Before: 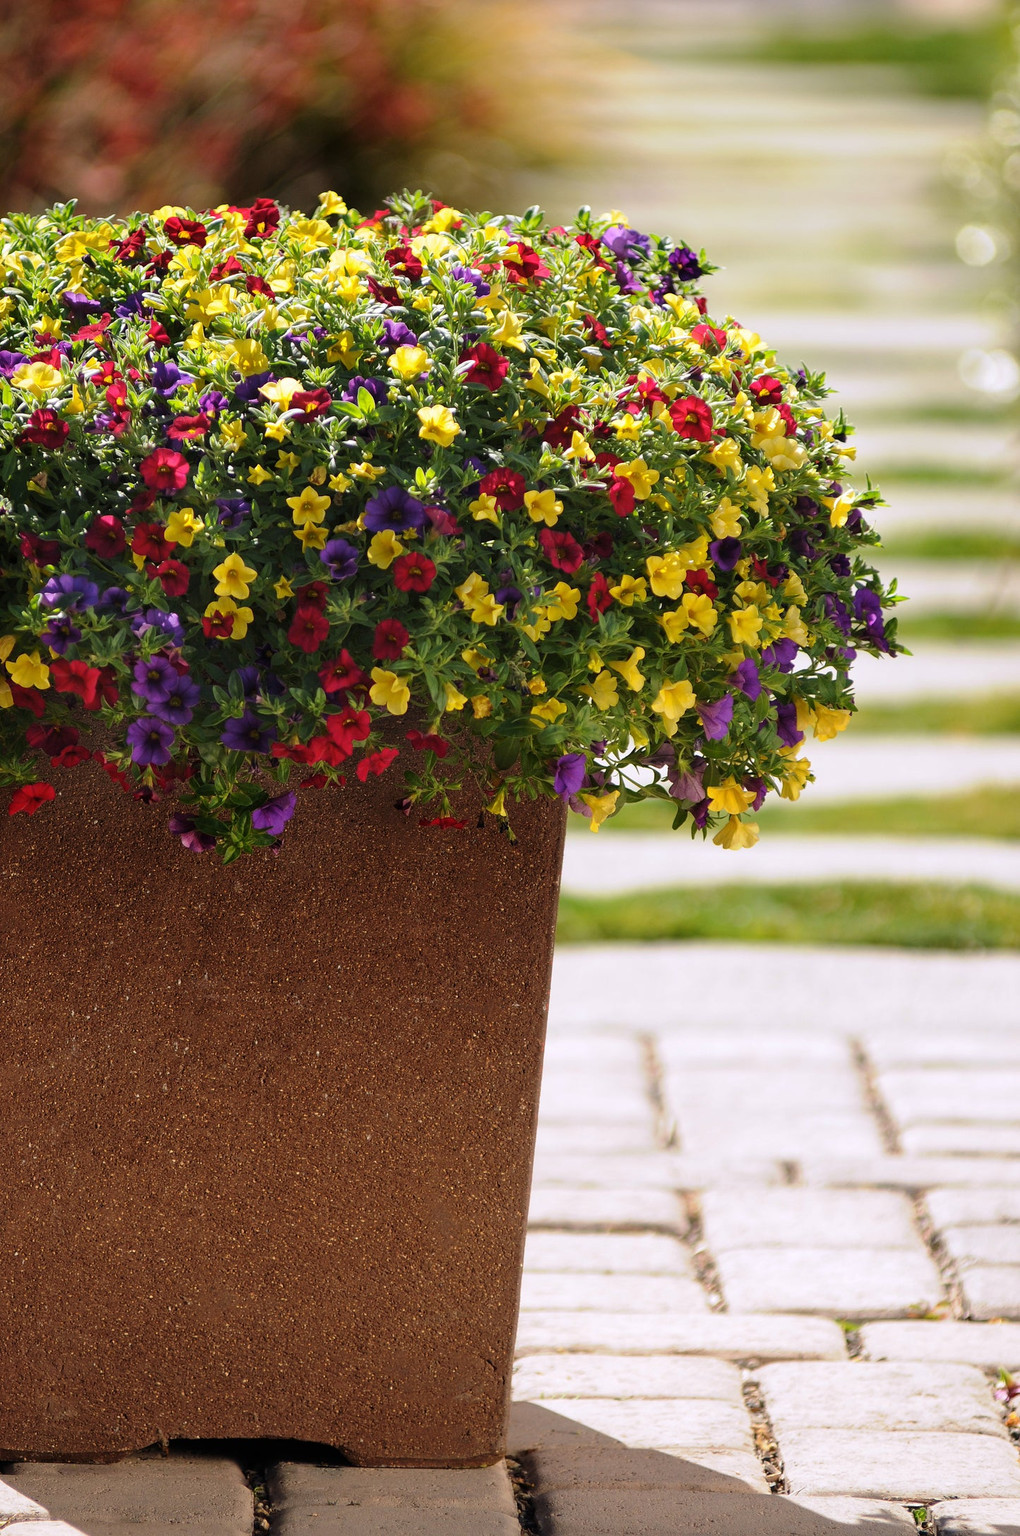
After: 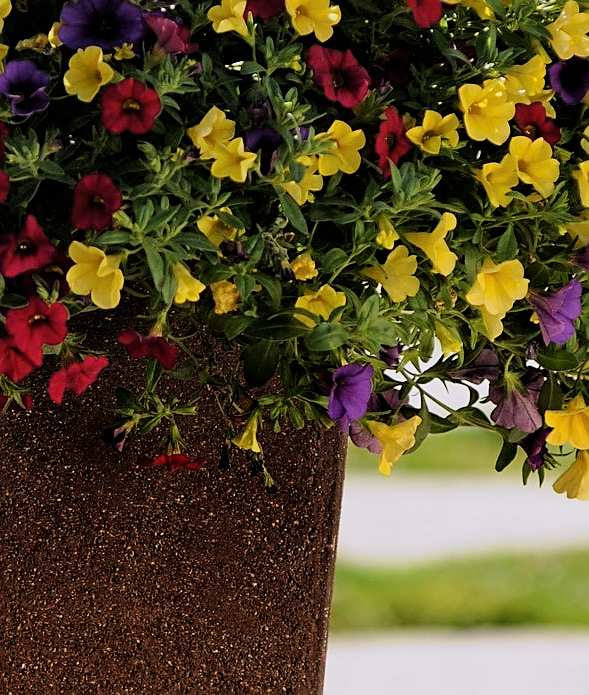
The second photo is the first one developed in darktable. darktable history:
crop: left 31.637%, top 32.362%, right 27.56%, bottom 35.698%
sharpen: on, module defaults
filmic rgb: black relative exposure -5.08 EV, white relative exposure 3.51 EV, threshold 5.99 EV, hardness 3.18, contrast 1.188, highlights saturation mix -30.29%, enable highlight reconstruction true
